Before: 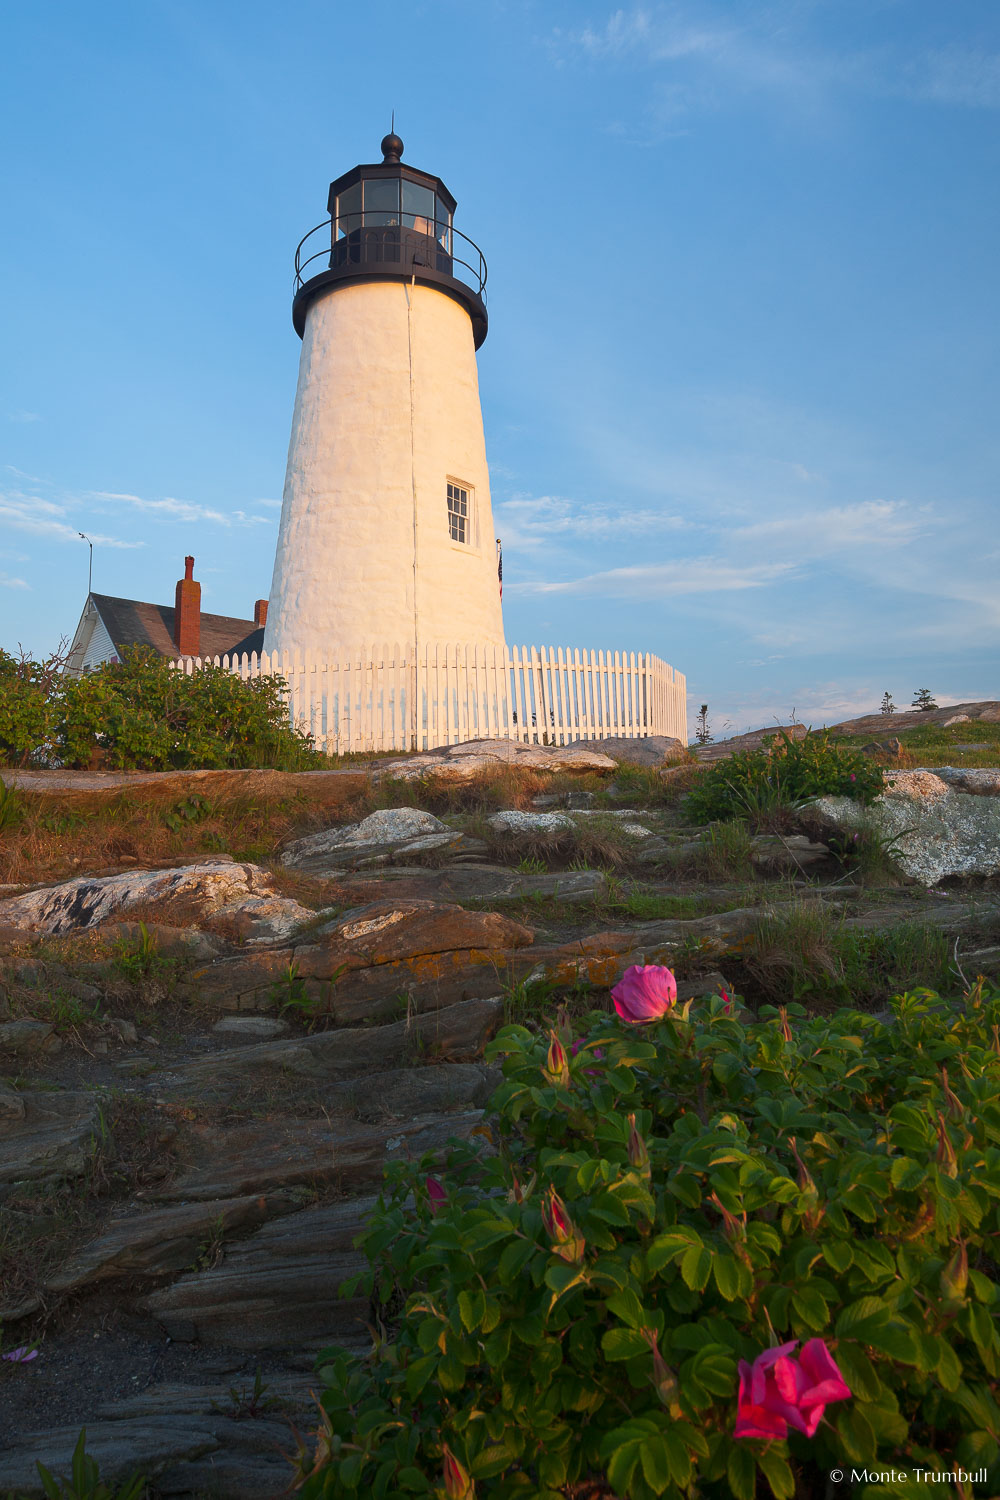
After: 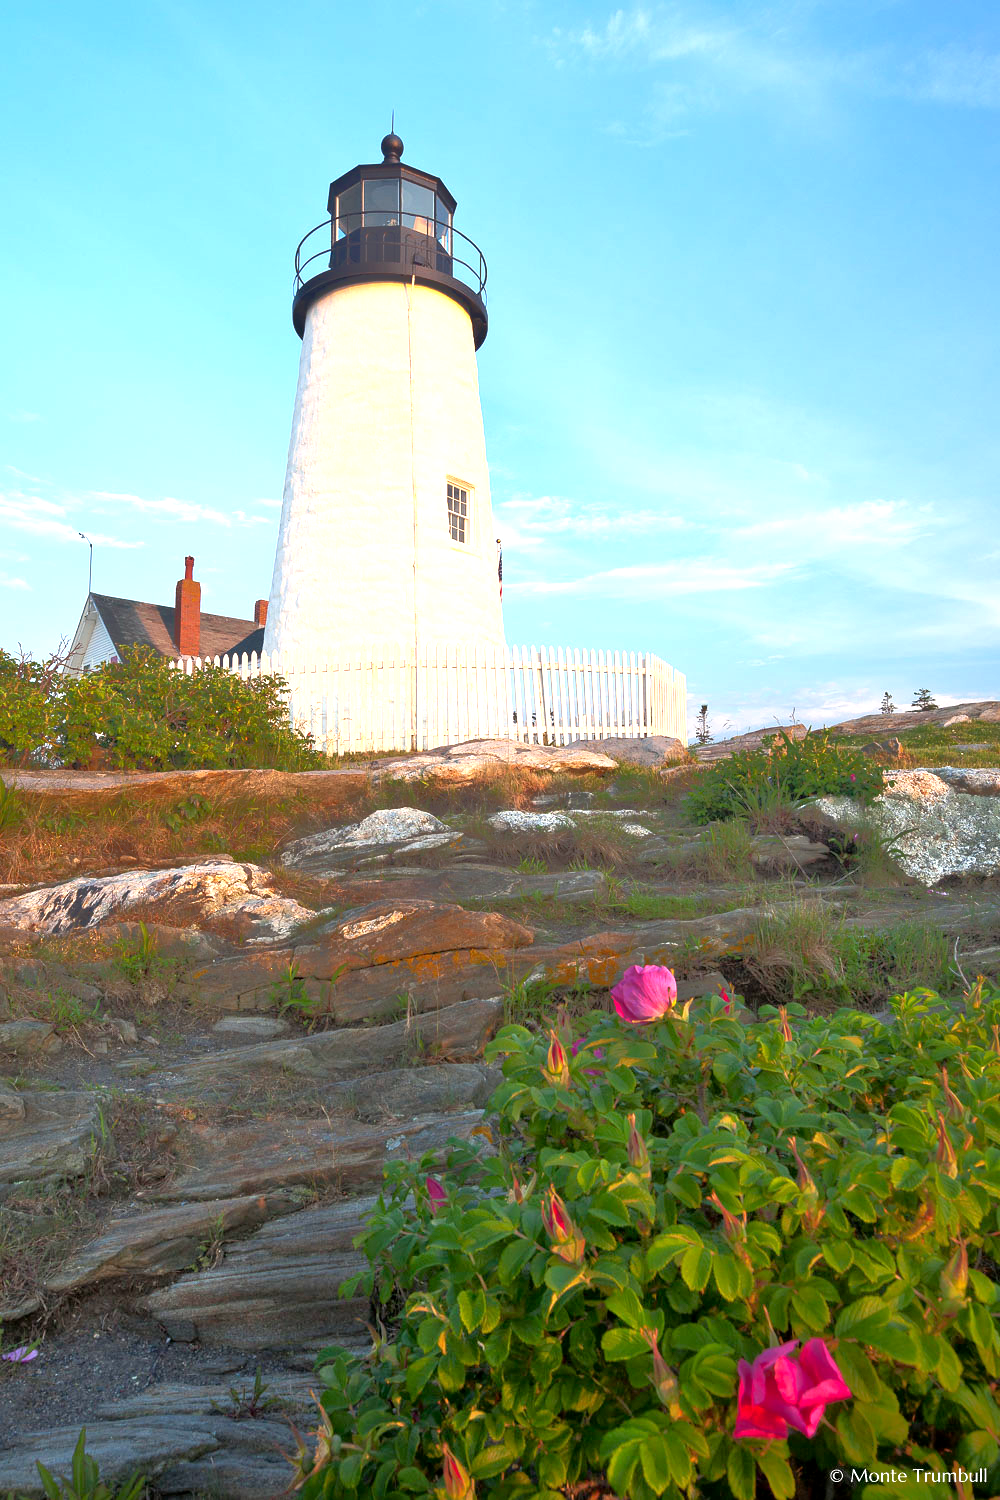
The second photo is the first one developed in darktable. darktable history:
exposure: black level correction 0.001, exposure 1.118 EV, compensate exposure bias true, compensate highlight preservation false
tone equalizer: -8 EV -0.528 EV, -7 EV -0.343 EV, -6 EV -0.049 EV, -5 EV 0.448 EV, -4 EV 0.98 EV, -3 EV 0.772 EV, -2 EV -0.008 EV, -1 EV 0.144 EV, +0 EV -0.007 EV
